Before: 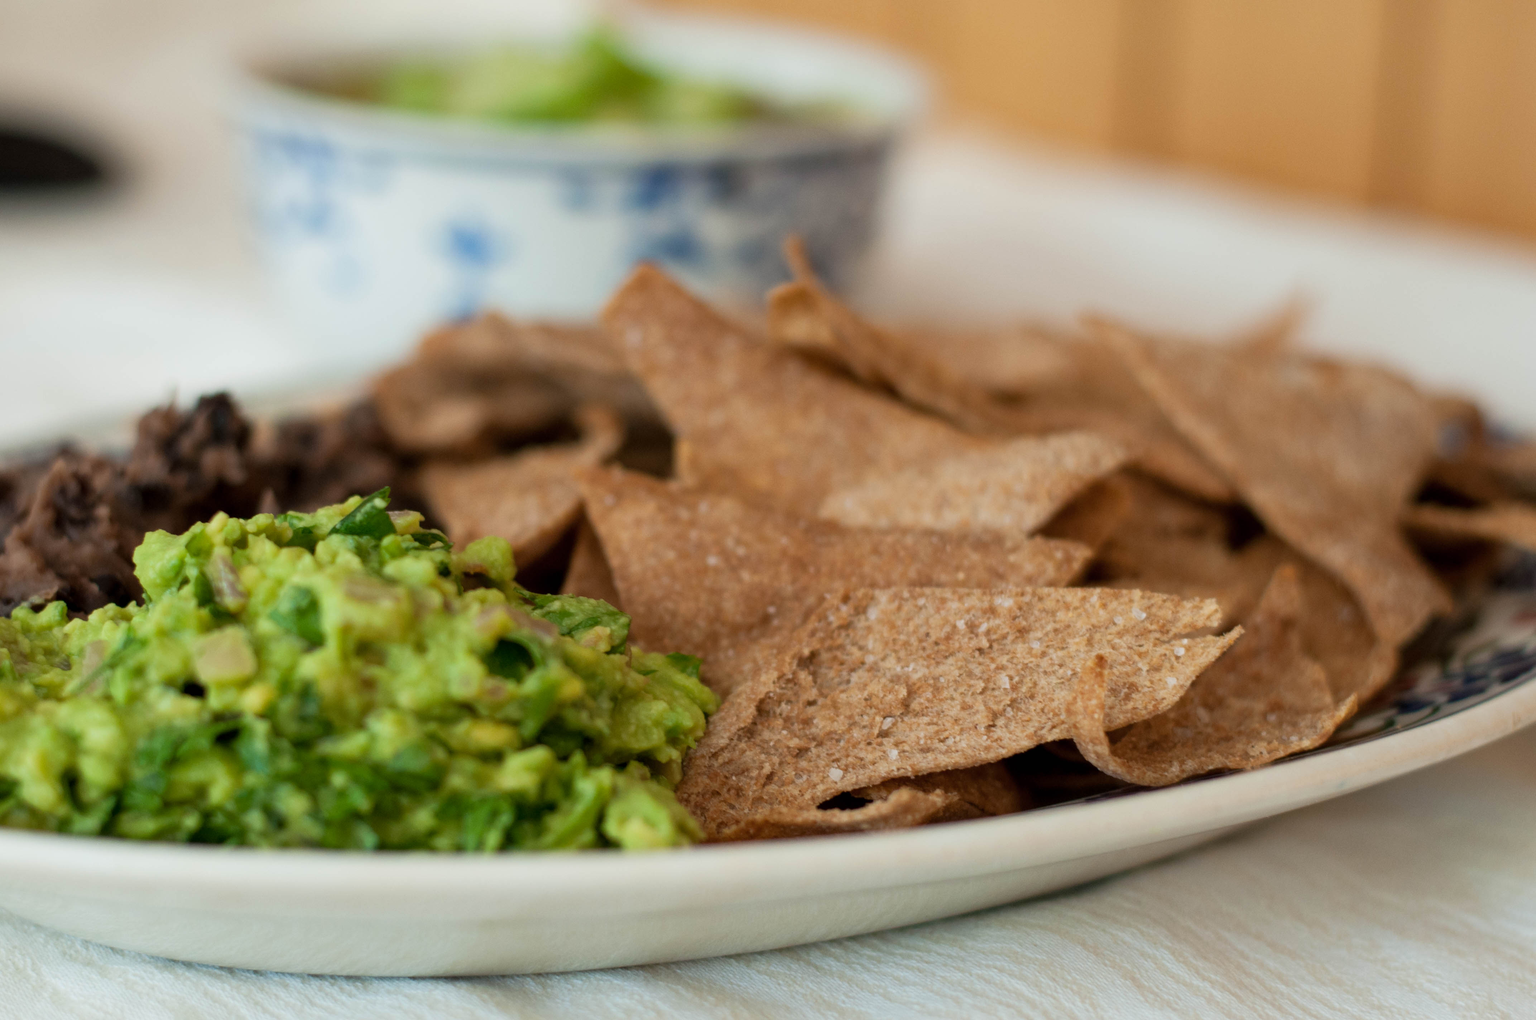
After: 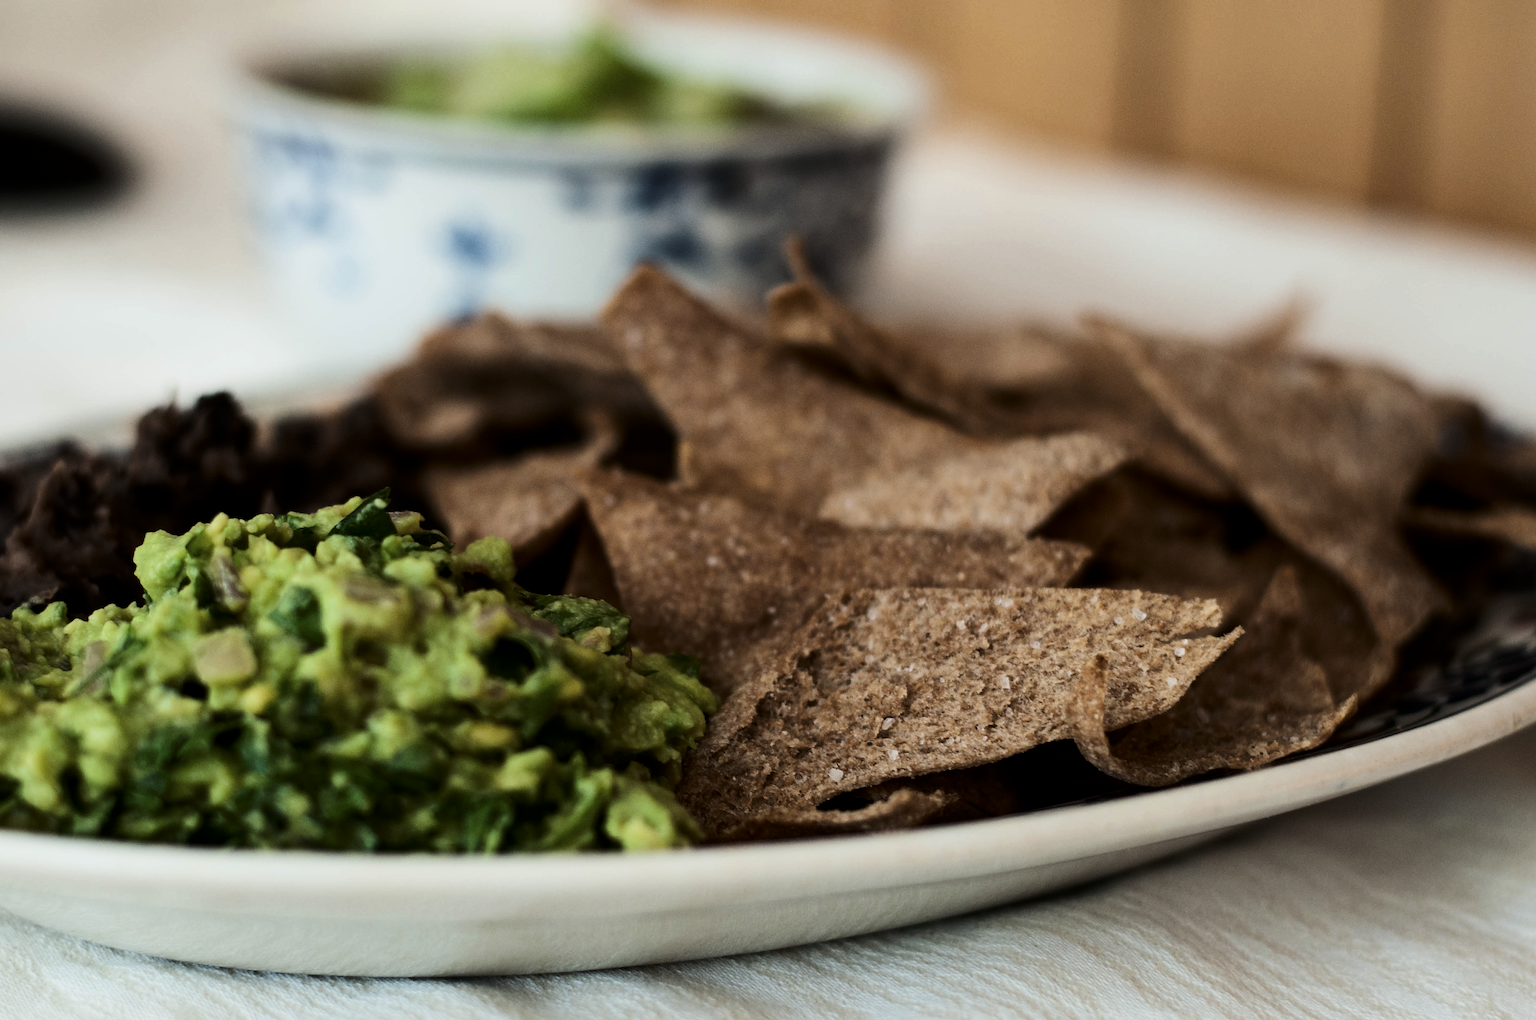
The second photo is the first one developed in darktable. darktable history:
contrast brightness saturation: contrast 0.28
sharpen: on, module defaults
levels: levels [0, 0.618, 1]
